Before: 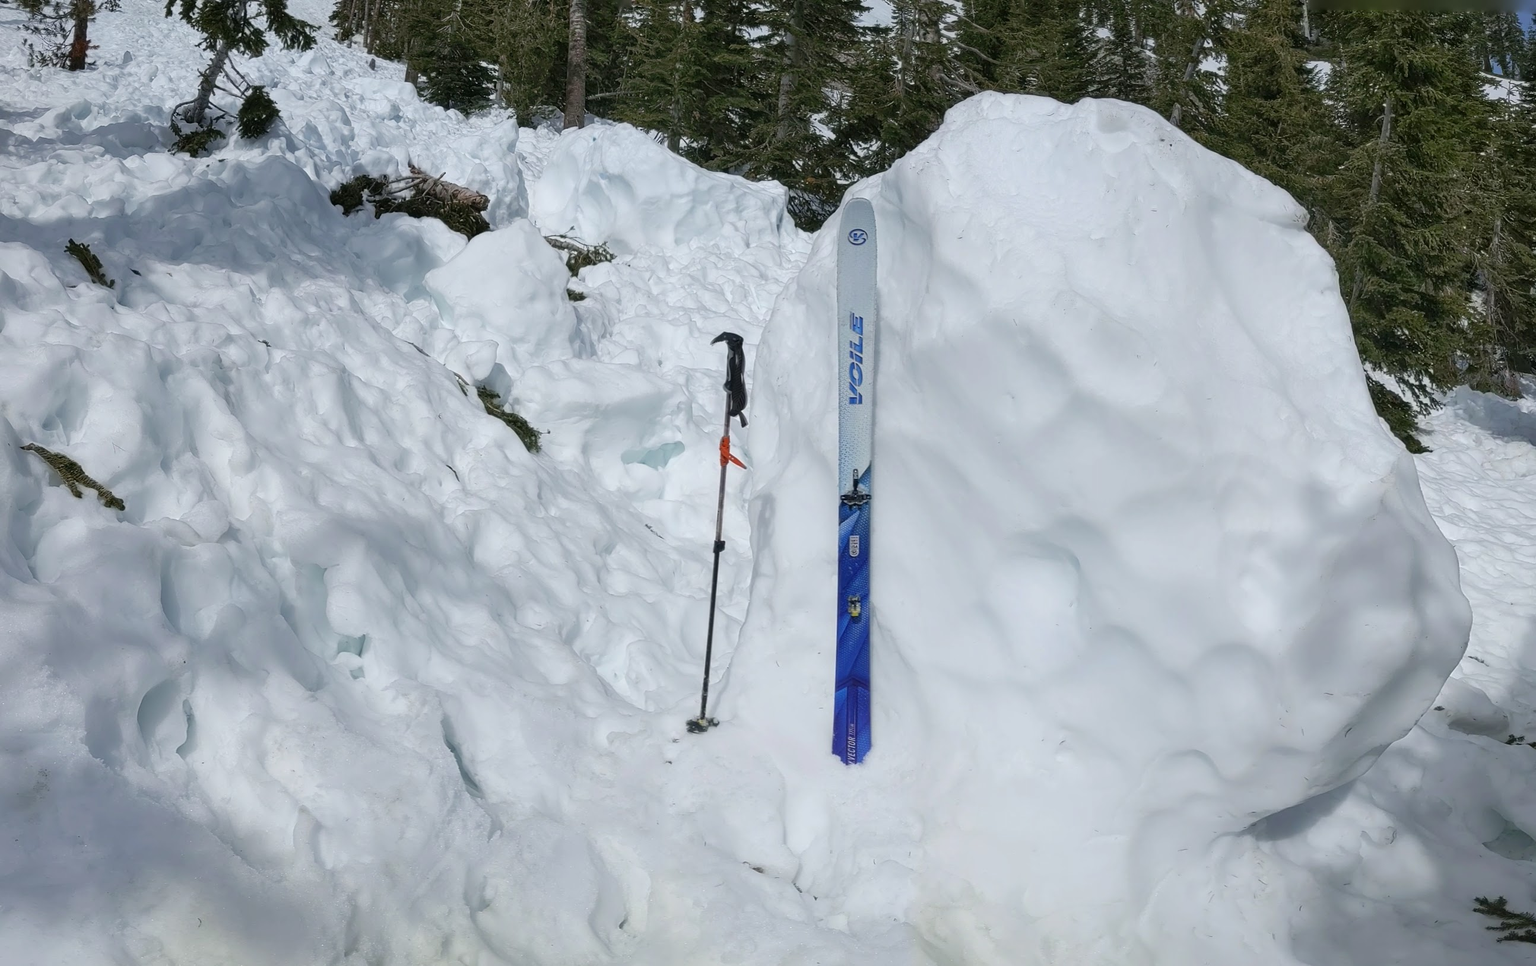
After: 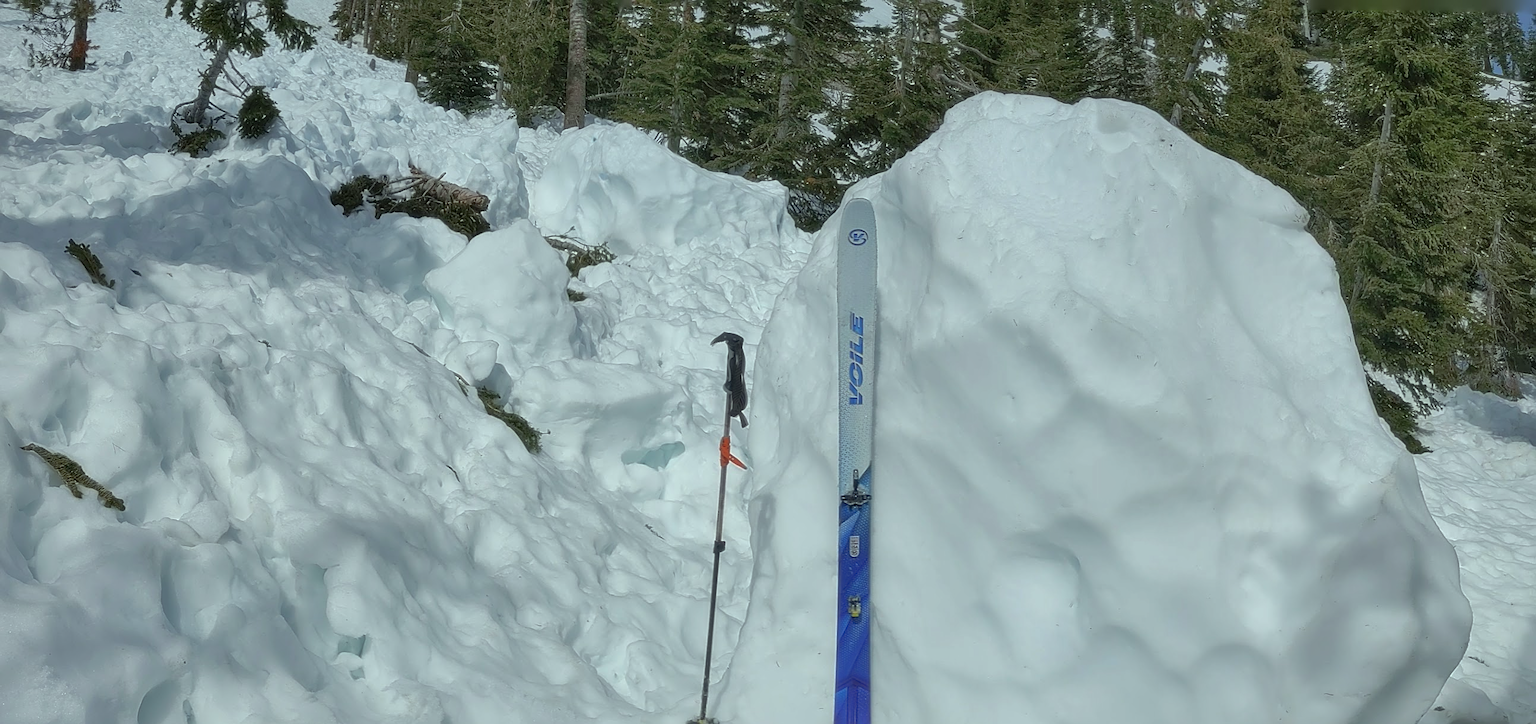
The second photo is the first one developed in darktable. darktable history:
sharpen: on, module defaults
crop: bottom 24.967%
shadows and highlights: on, module defaults
color correction: highlights a* -8, highlights b* 3.1
soften: size 10%, saturation 50%, brightness 0.2 EV, mix 10%
